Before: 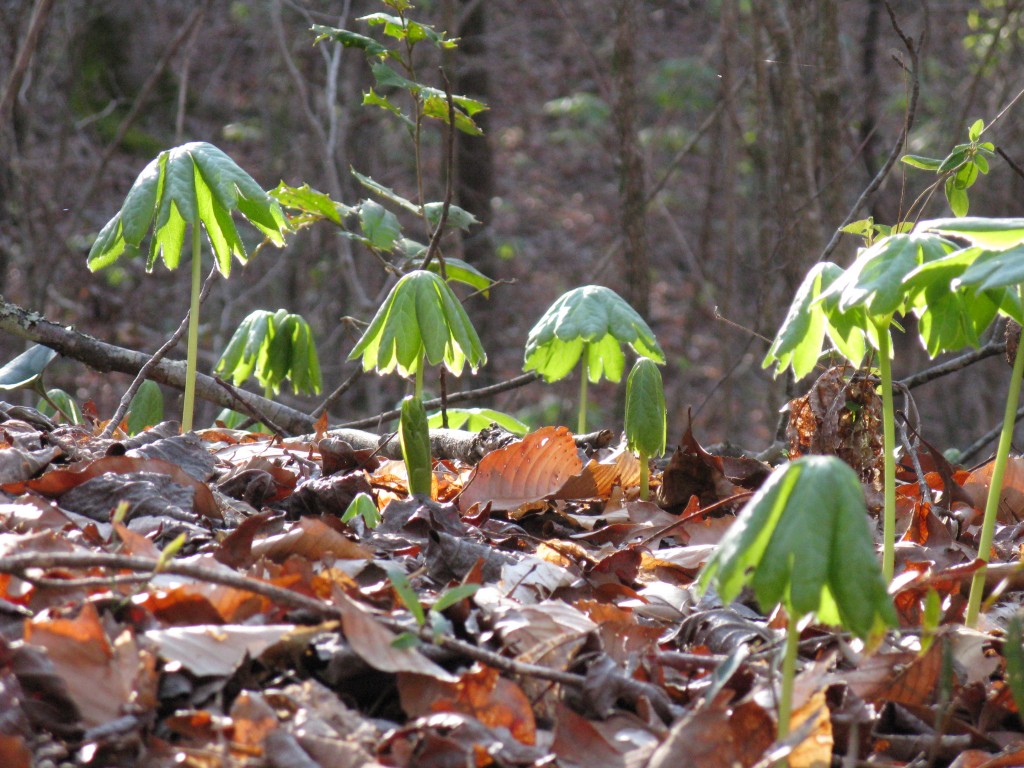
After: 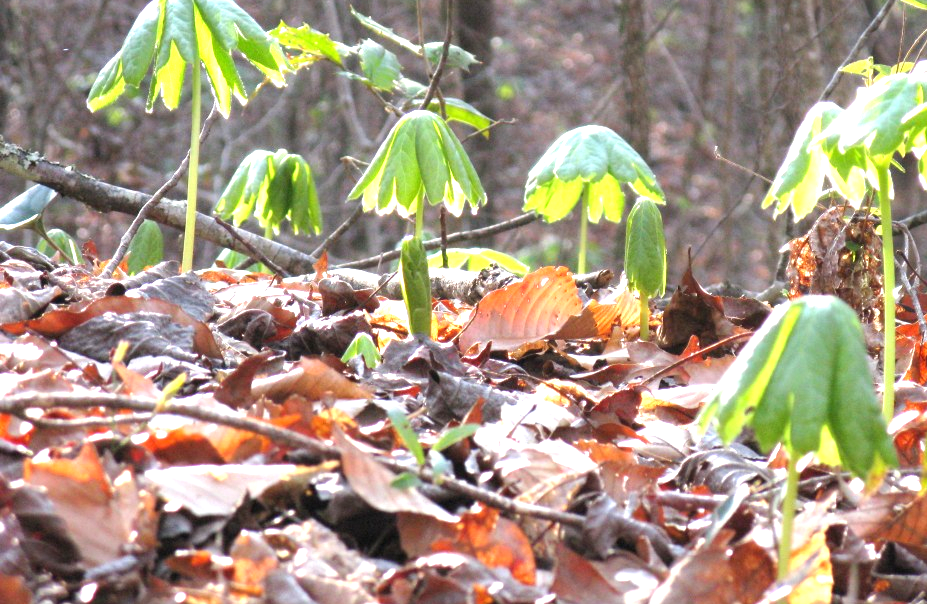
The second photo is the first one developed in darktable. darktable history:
crop: top 20.916%, right 9.437%, bottom 0.316%
exposure: black level correction 0, exposure 1.2 EV, compensate highlight preservation false
